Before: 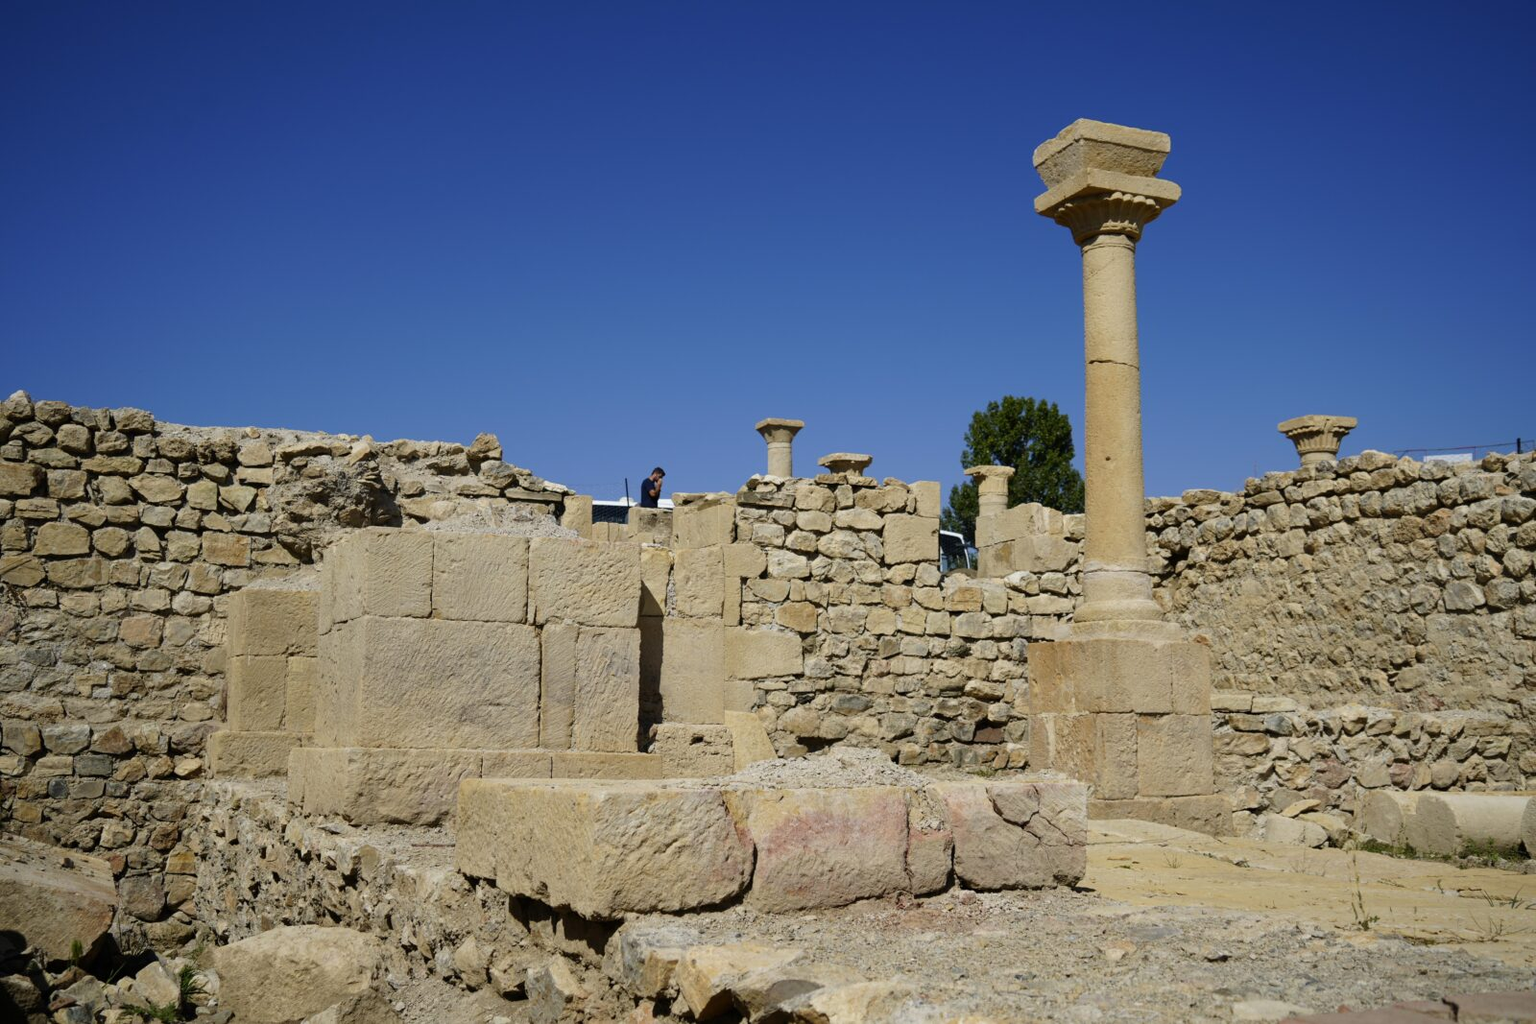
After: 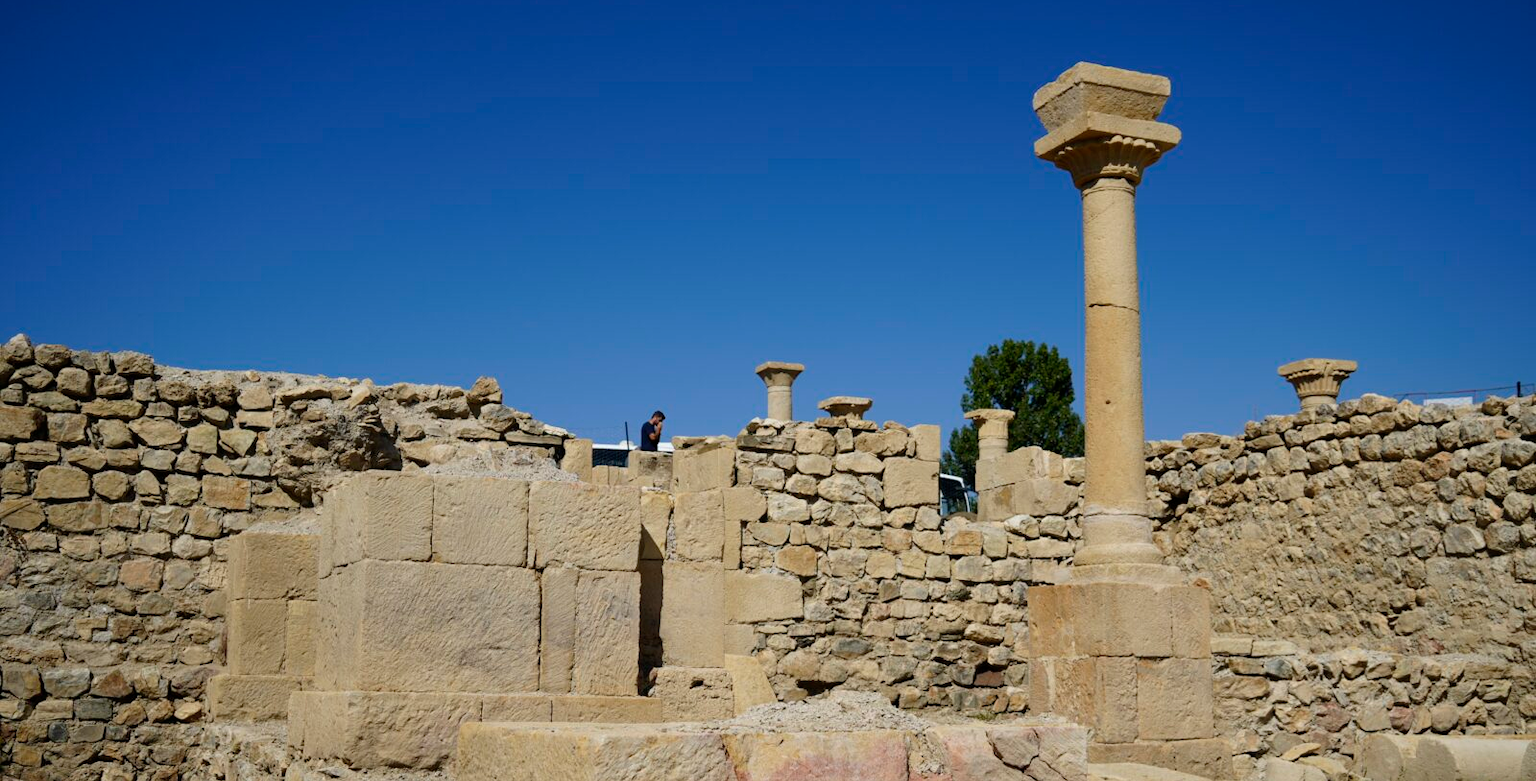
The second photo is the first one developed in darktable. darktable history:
crop: top 5.574%, bottom 18.109%
